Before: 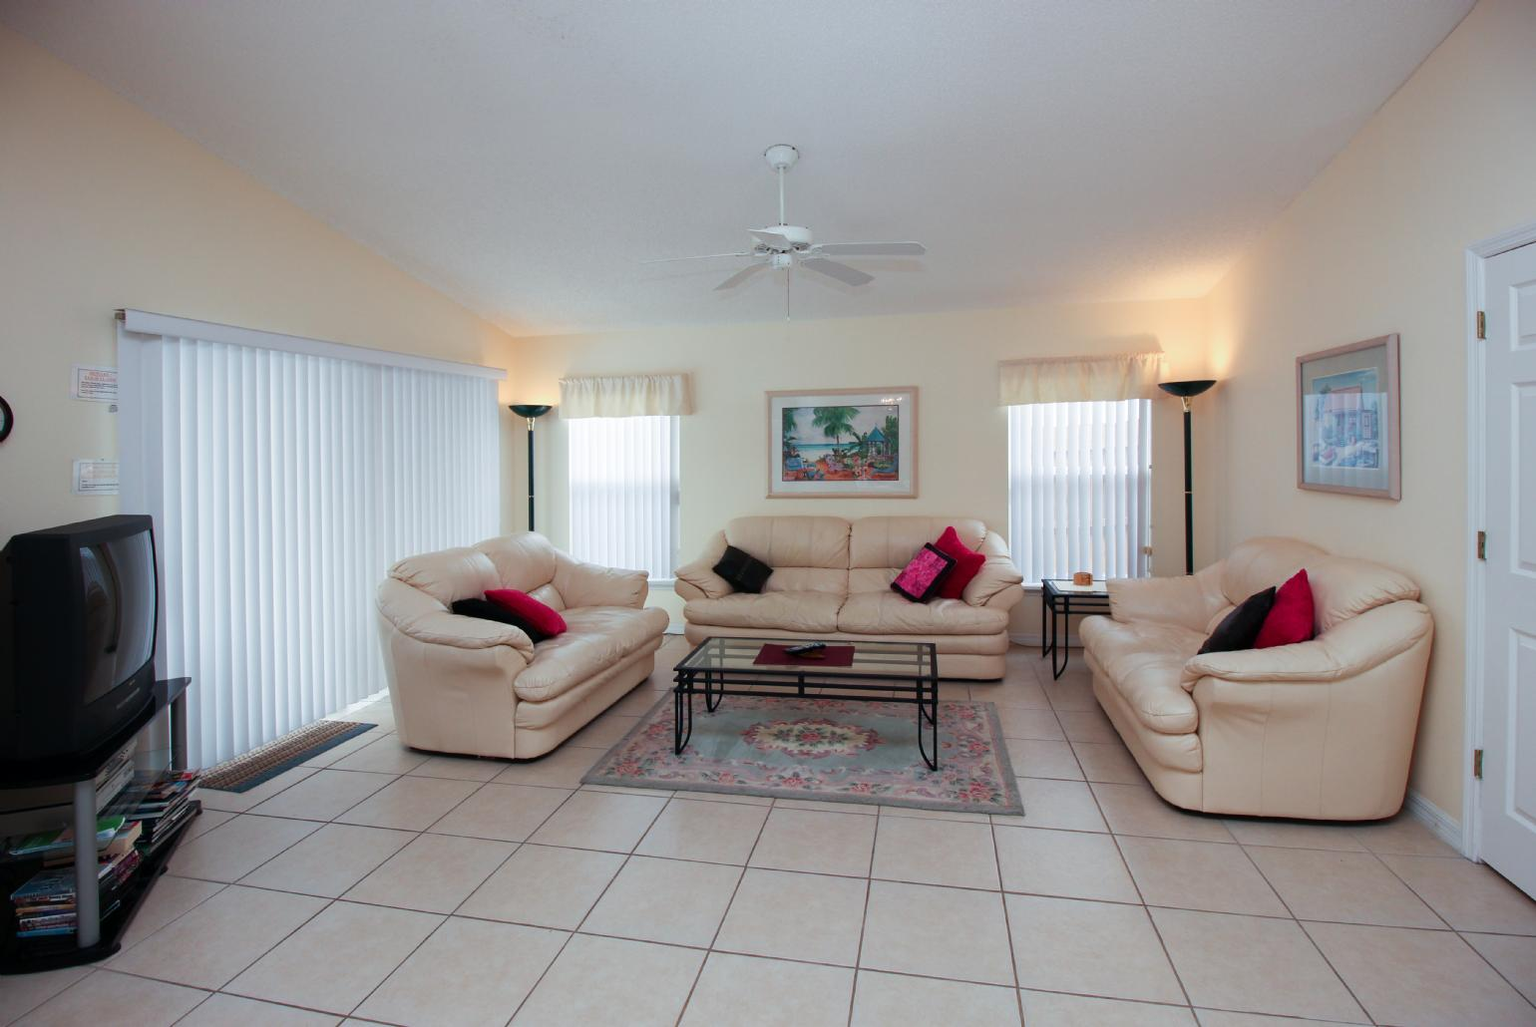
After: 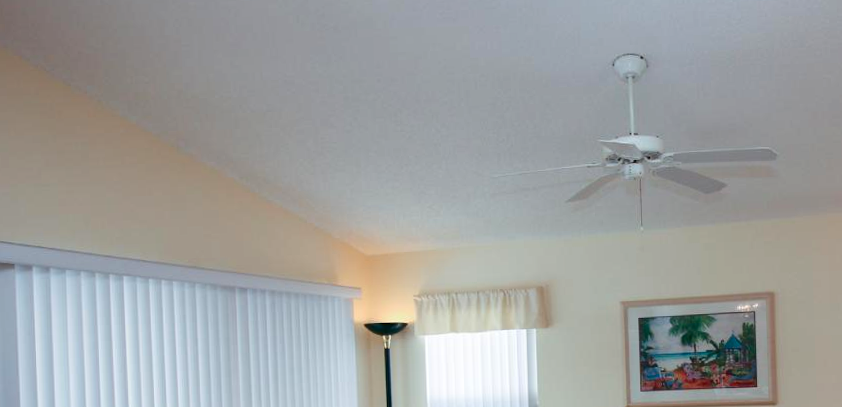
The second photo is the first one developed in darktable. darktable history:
crop: left 10.121%, top 10.631%, right 36.218%, bottom 51.526%
rotate and perspective: rotation -1.75°, automatic cropping off
contrast brightness saturation: contrast 0.12, brightness -0.12, saturation 0.2
